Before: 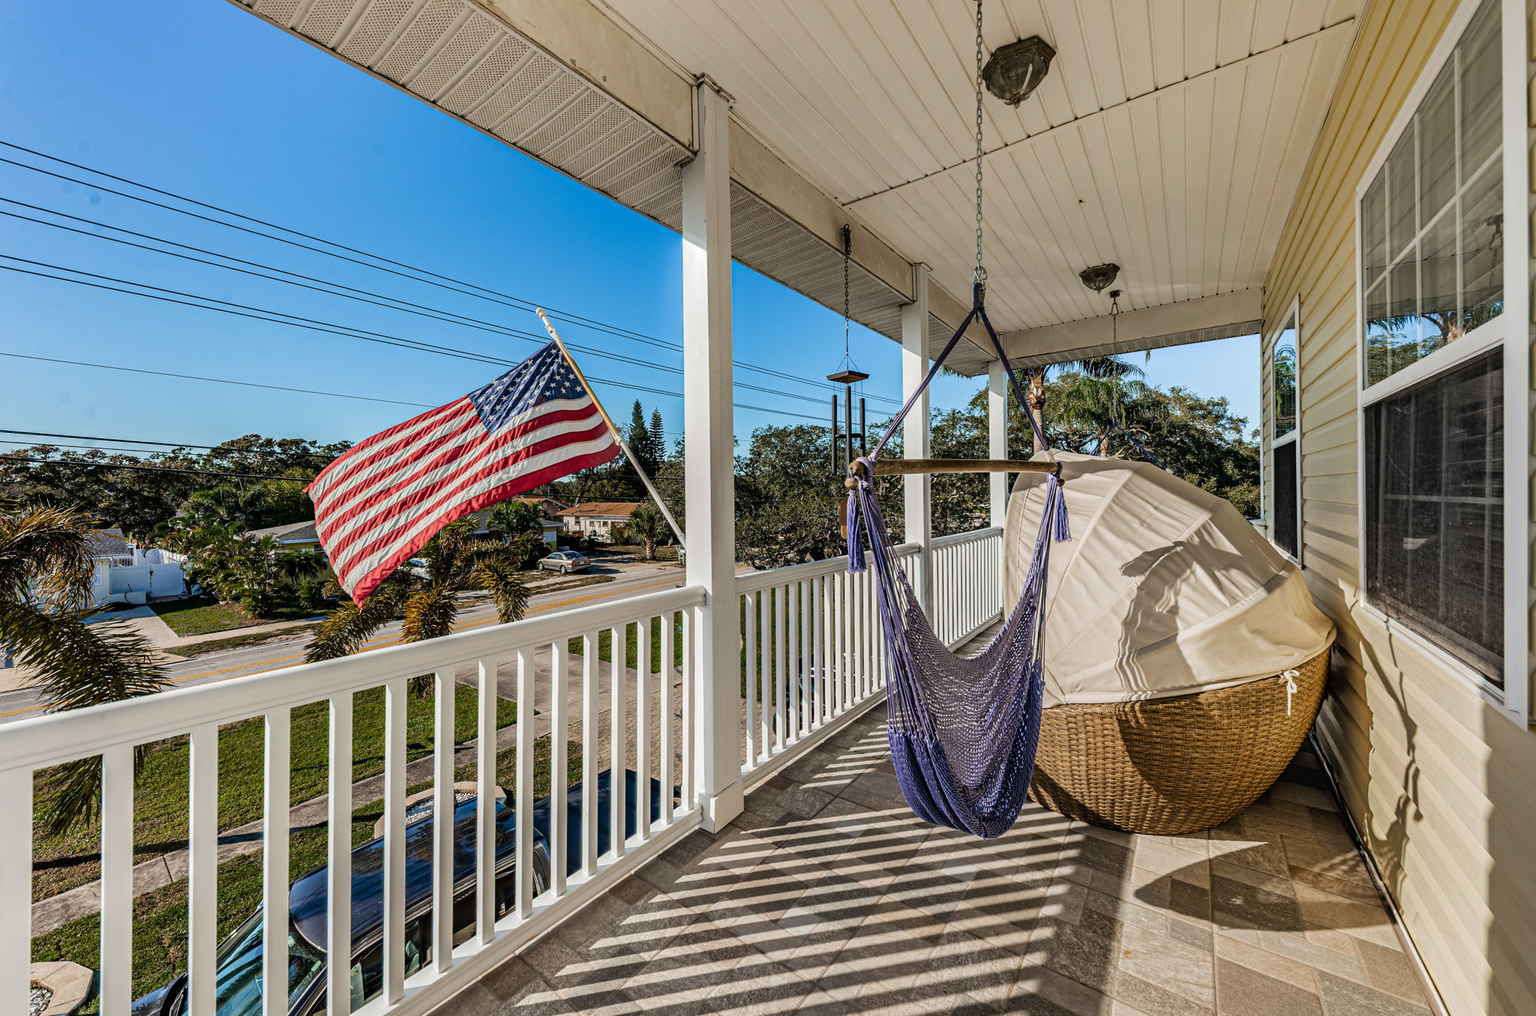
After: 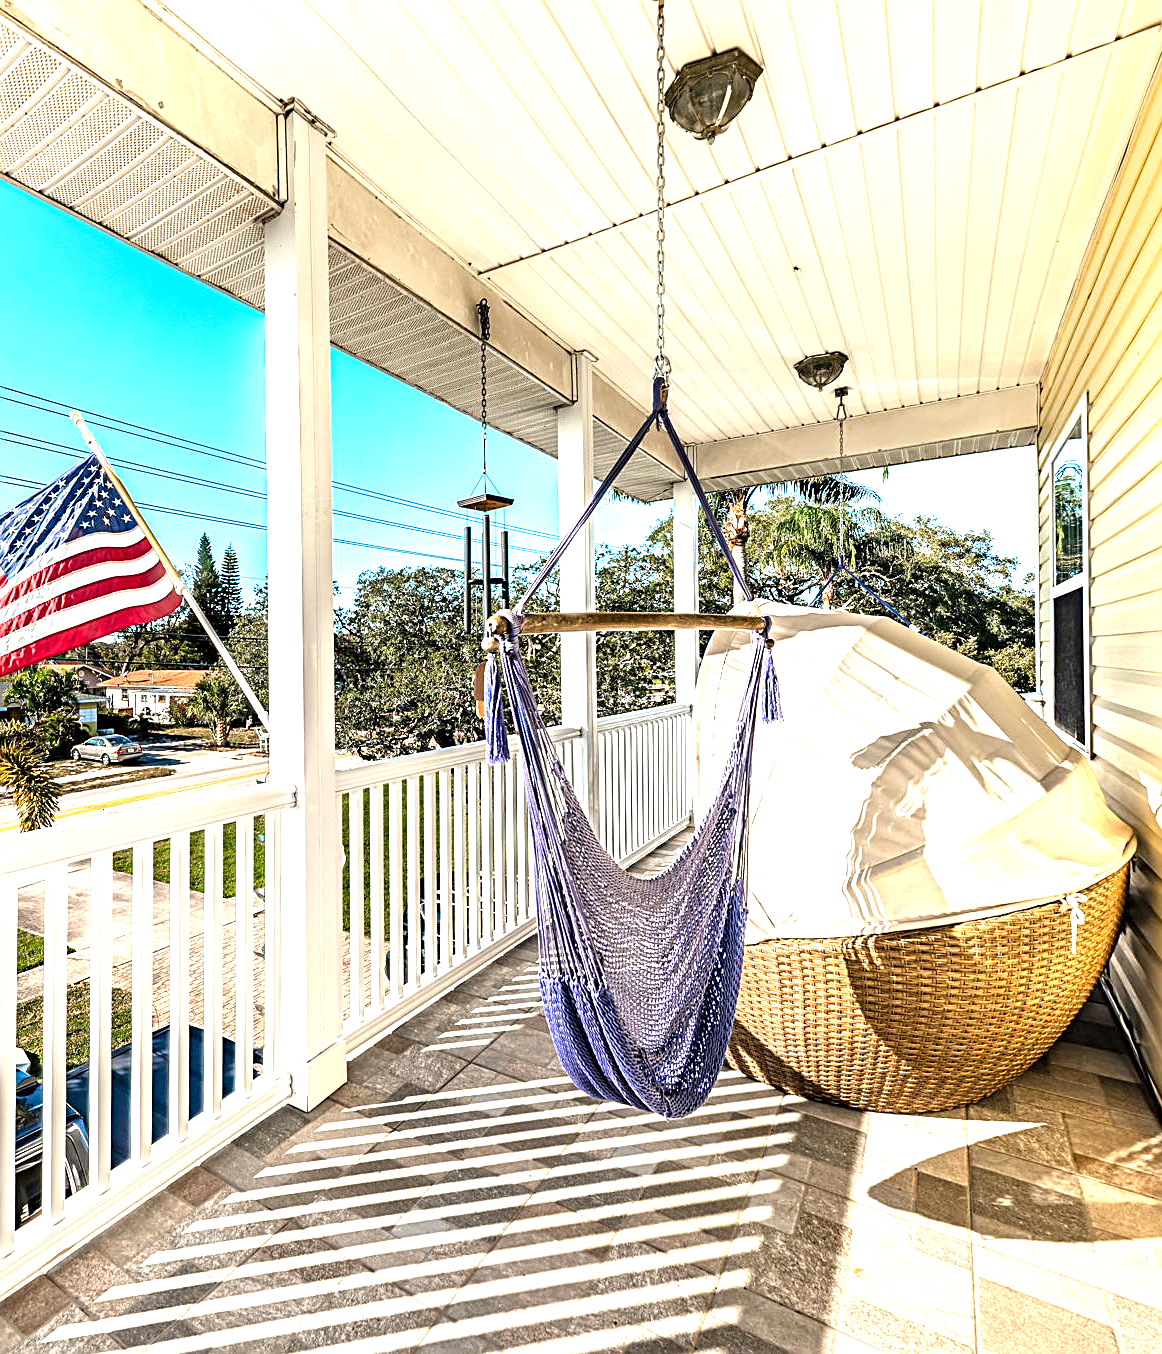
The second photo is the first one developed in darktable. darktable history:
exposure: black level correction 0.001, exposure 1.863 EV, compensate highlight preservation false
crop: left 31.524%, top 0.006%, right 11.713%
sharpen: on, module defaults
